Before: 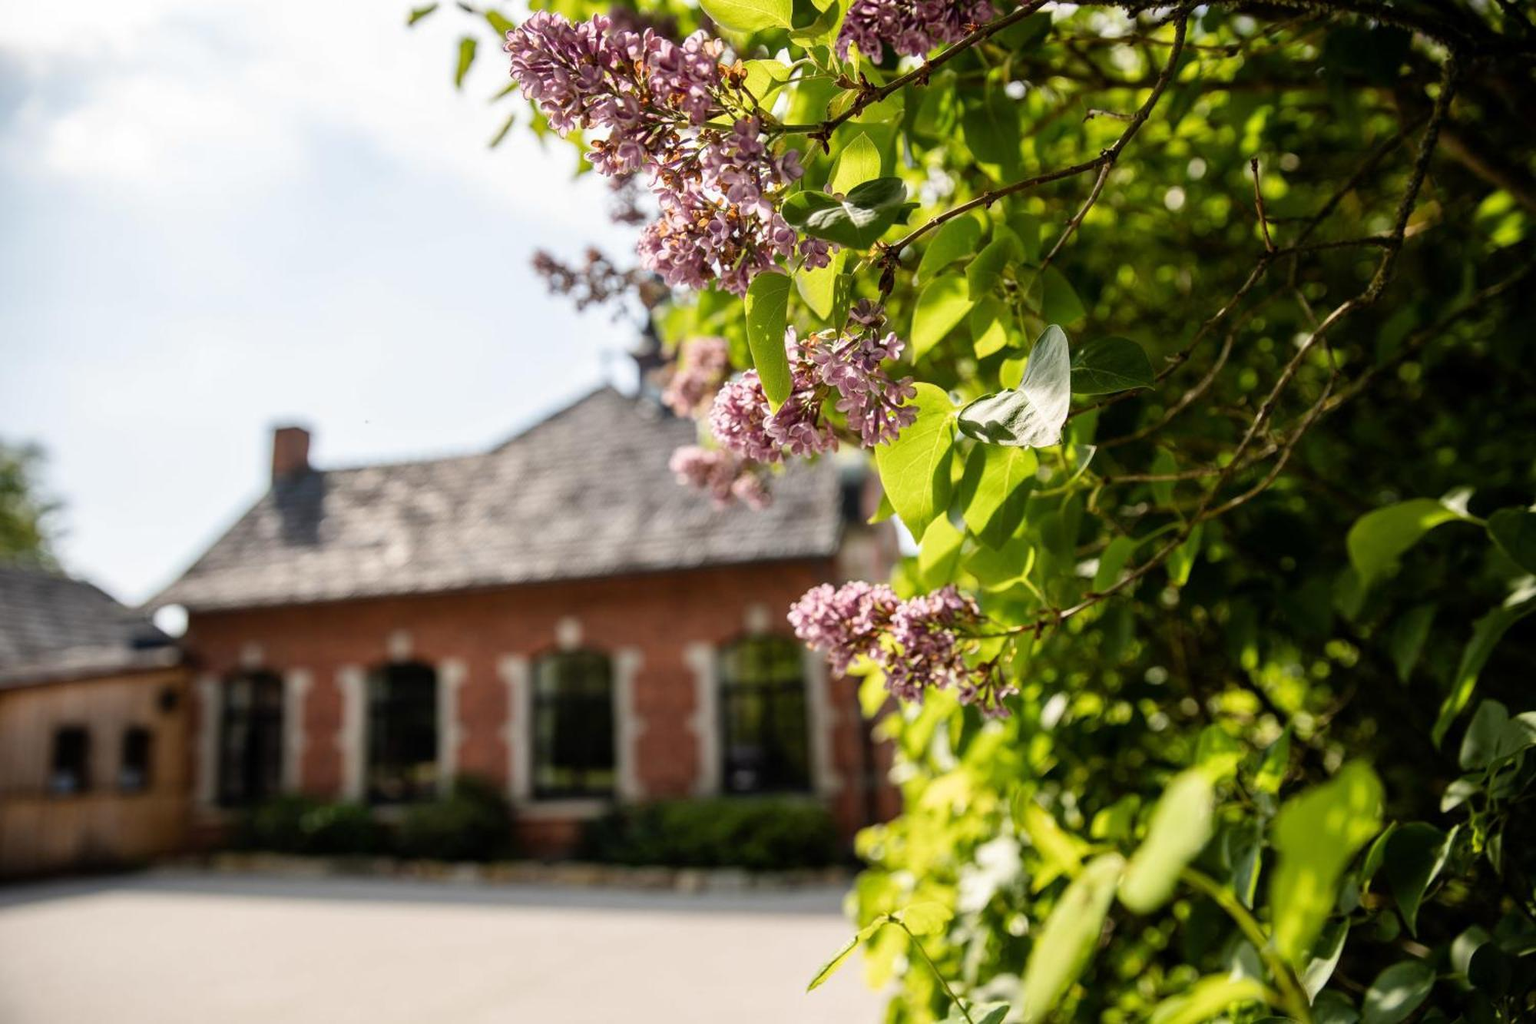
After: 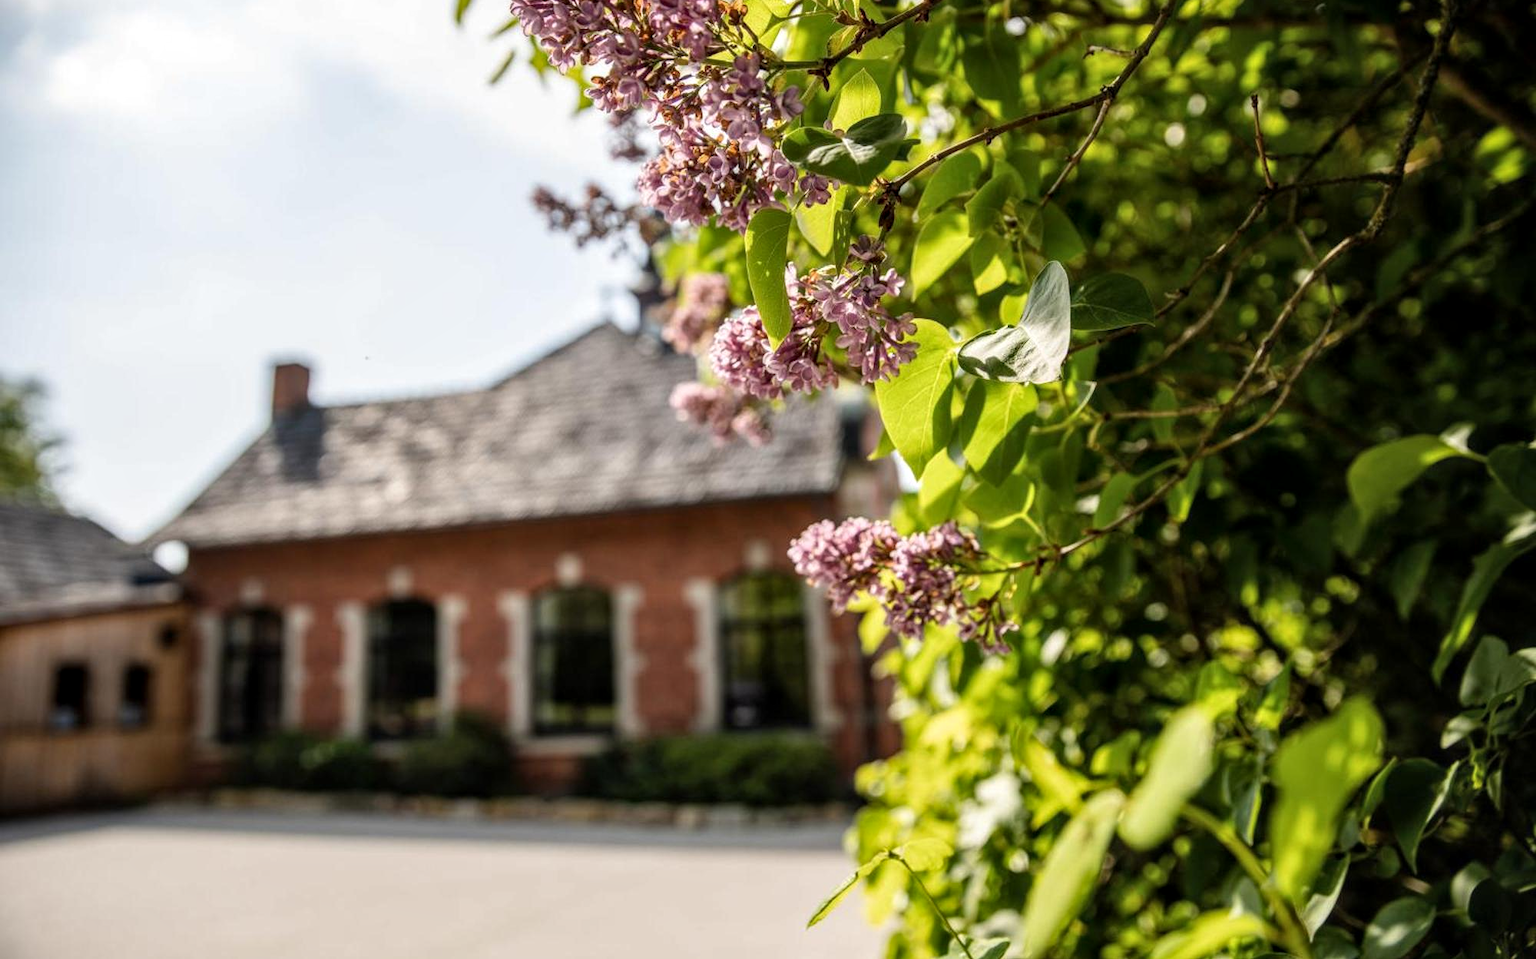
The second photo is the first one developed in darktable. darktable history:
local contrast: on, module defaults
crop and rotate: top 6.25%
